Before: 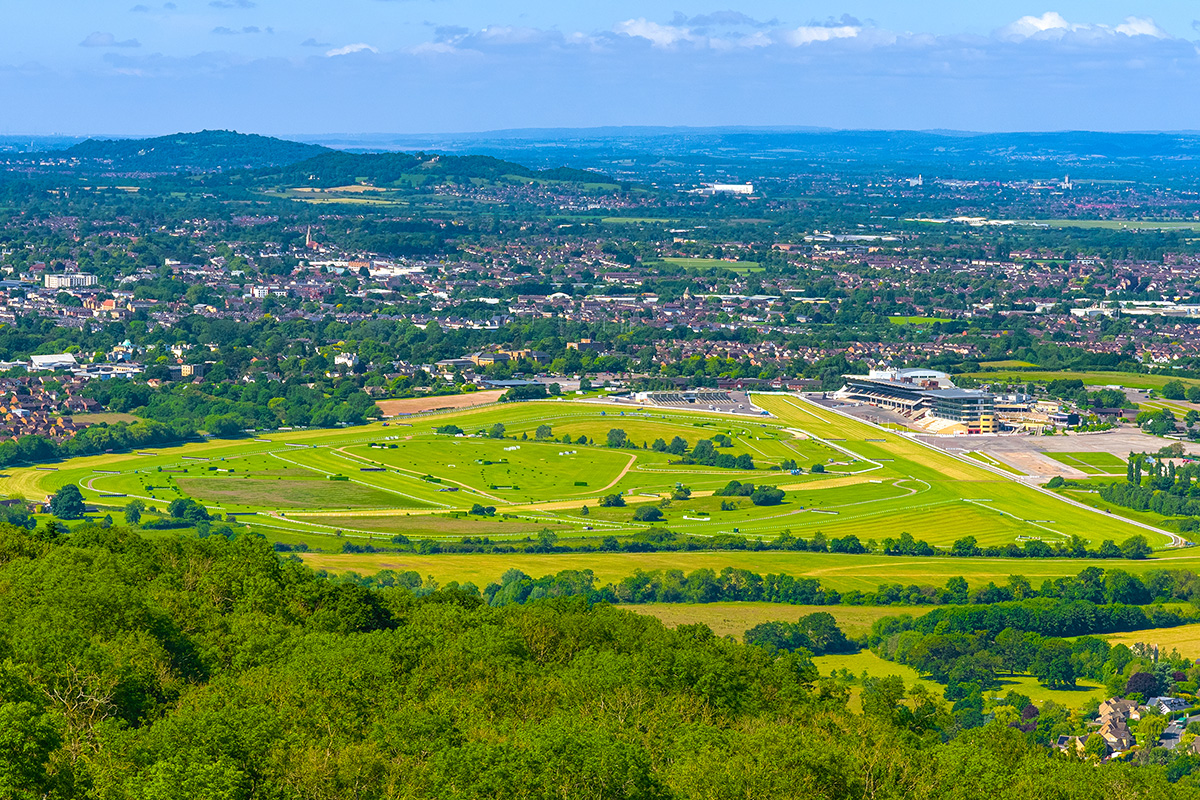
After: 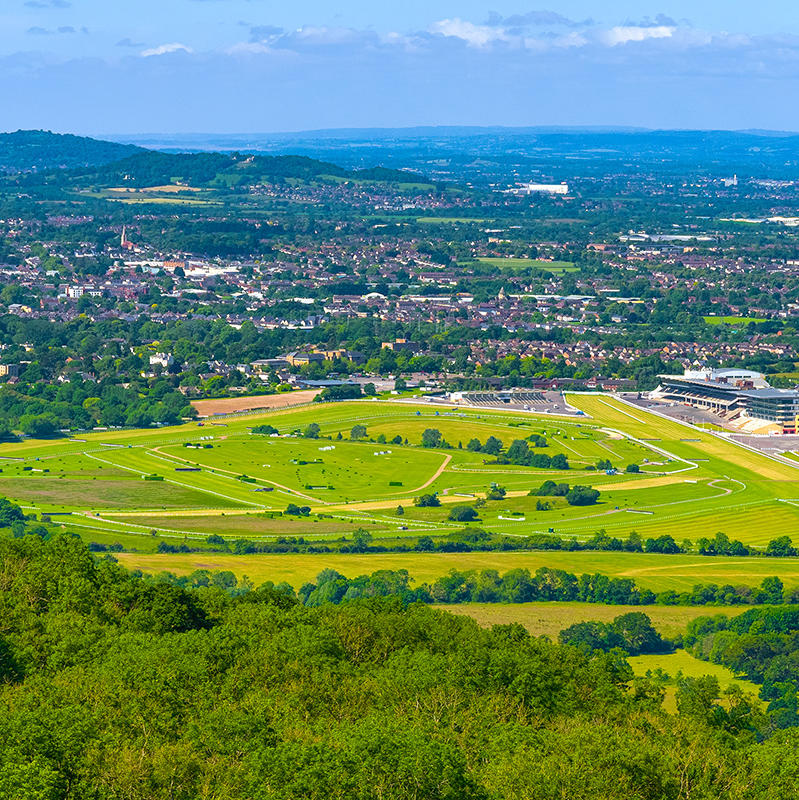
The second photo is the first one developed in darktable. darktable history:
crop and rotate: left 15.431%, right 17.927%
